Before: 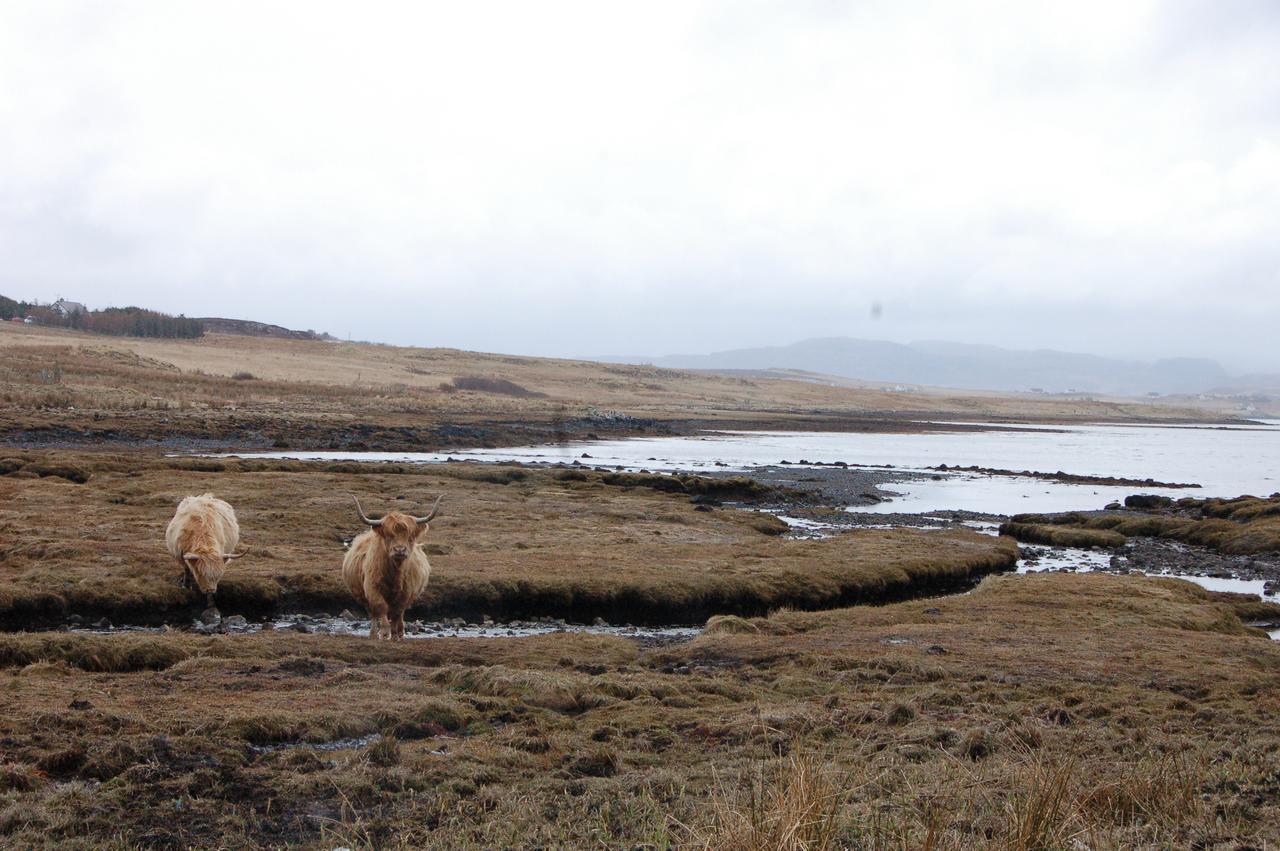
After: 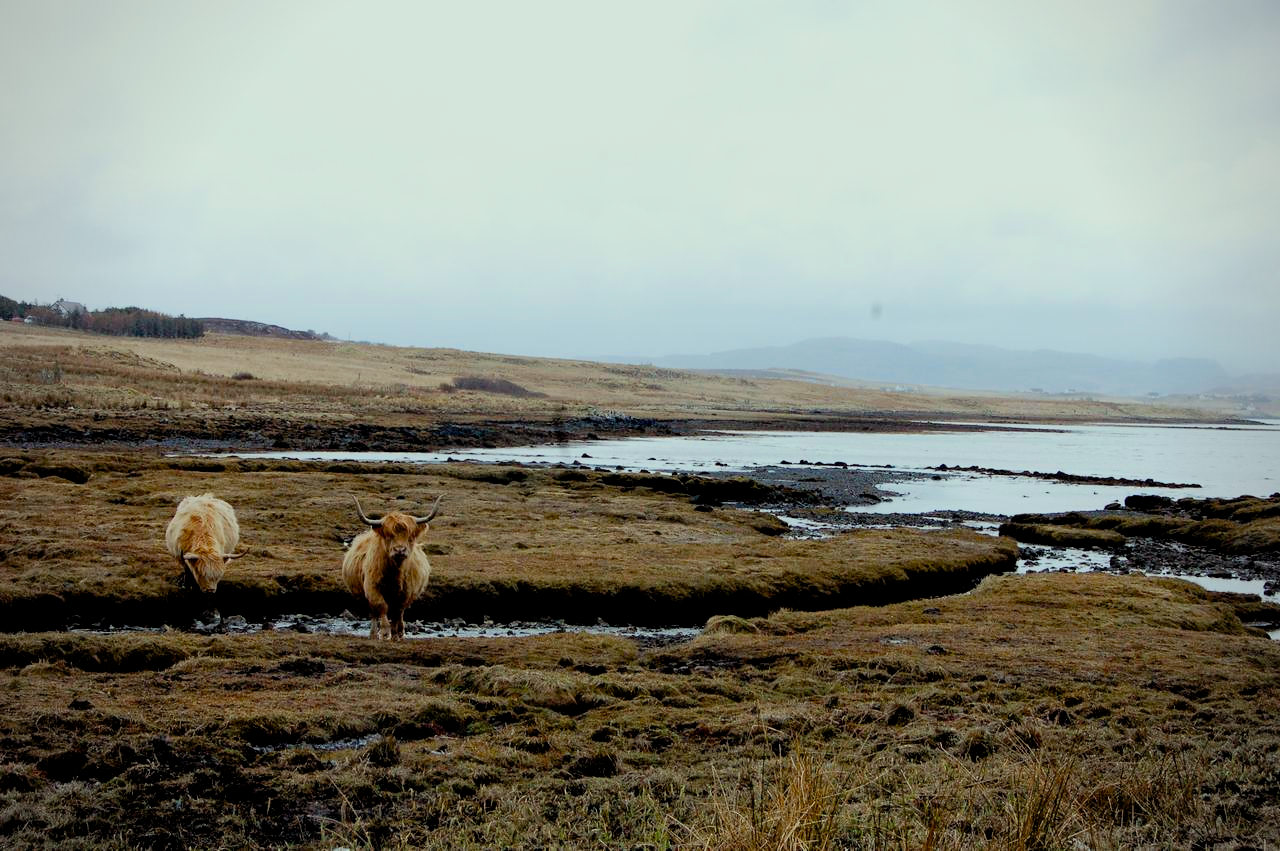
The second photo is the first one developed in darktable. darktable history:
color correction: highlights a* -8, highlights b* 3.1
exposure: black level correction 0.016, exposure -0.009 EV, compensate highlight preservation false
filmic rgb: black relative exposure -7.75 EV, white relative exposure 4.4 EV, threshold 3 EV, target black luminance 0%, hardness 3.76, latitude 50.51%, contrast 1.074, highlights saturation mix 10%, shadows ↔ highlights balance -0.22%, color science v4 (2020), enable highlight reconstruction true
vignetting: fall-off radius 60.92%
haze removal: compatibility mode true, adaptive false
